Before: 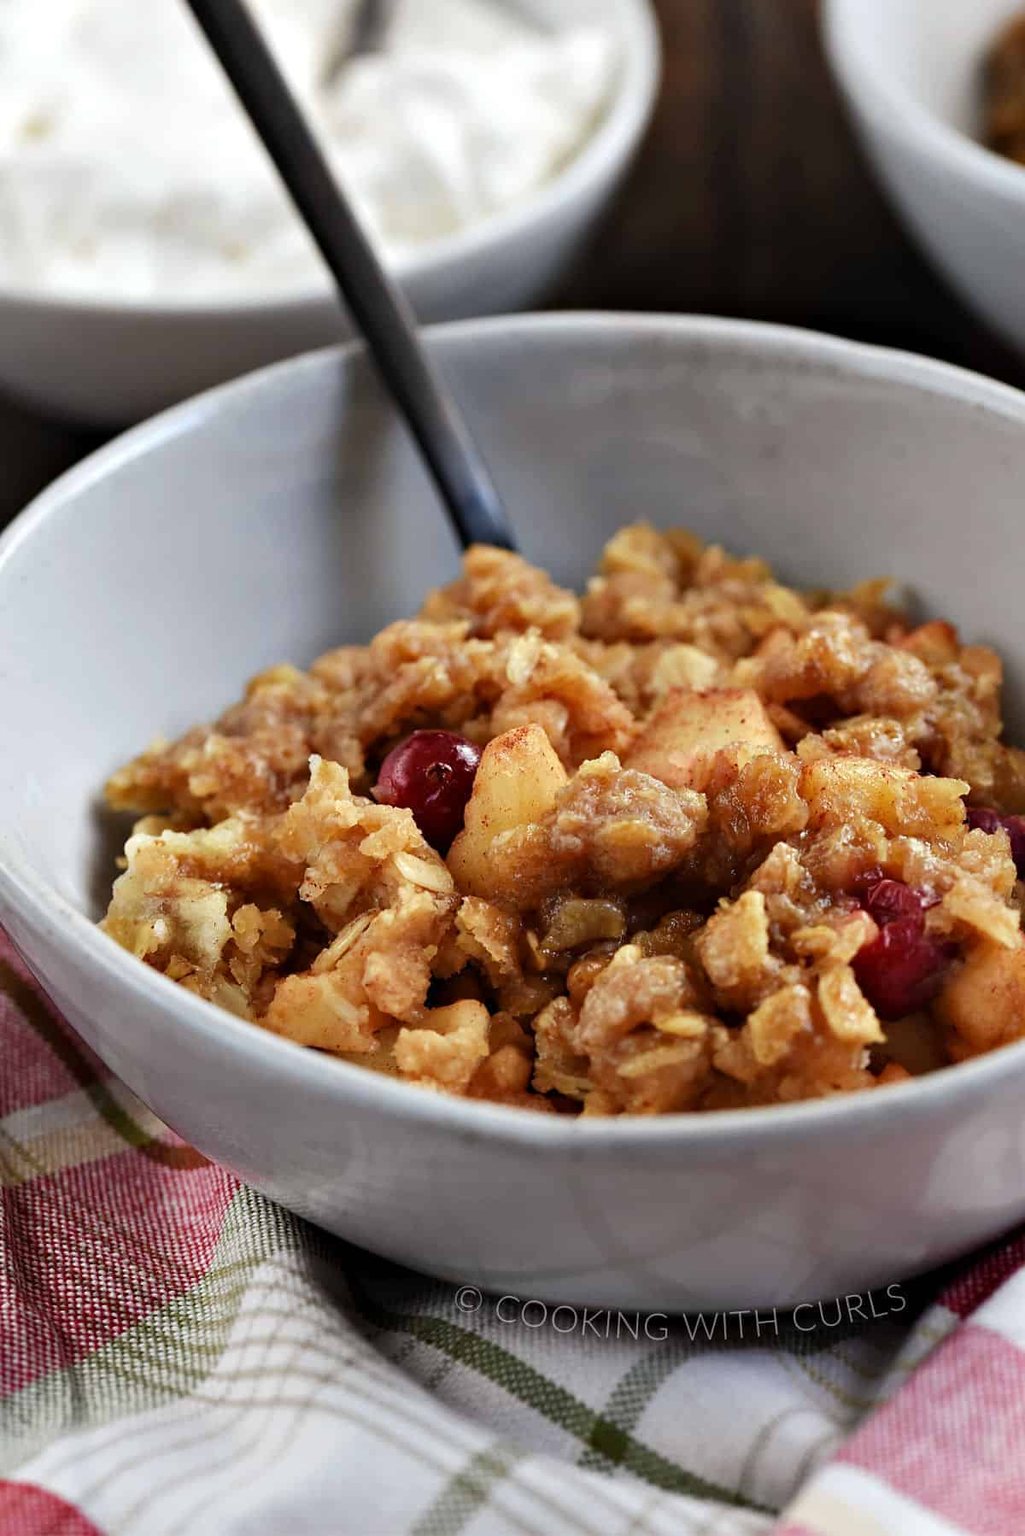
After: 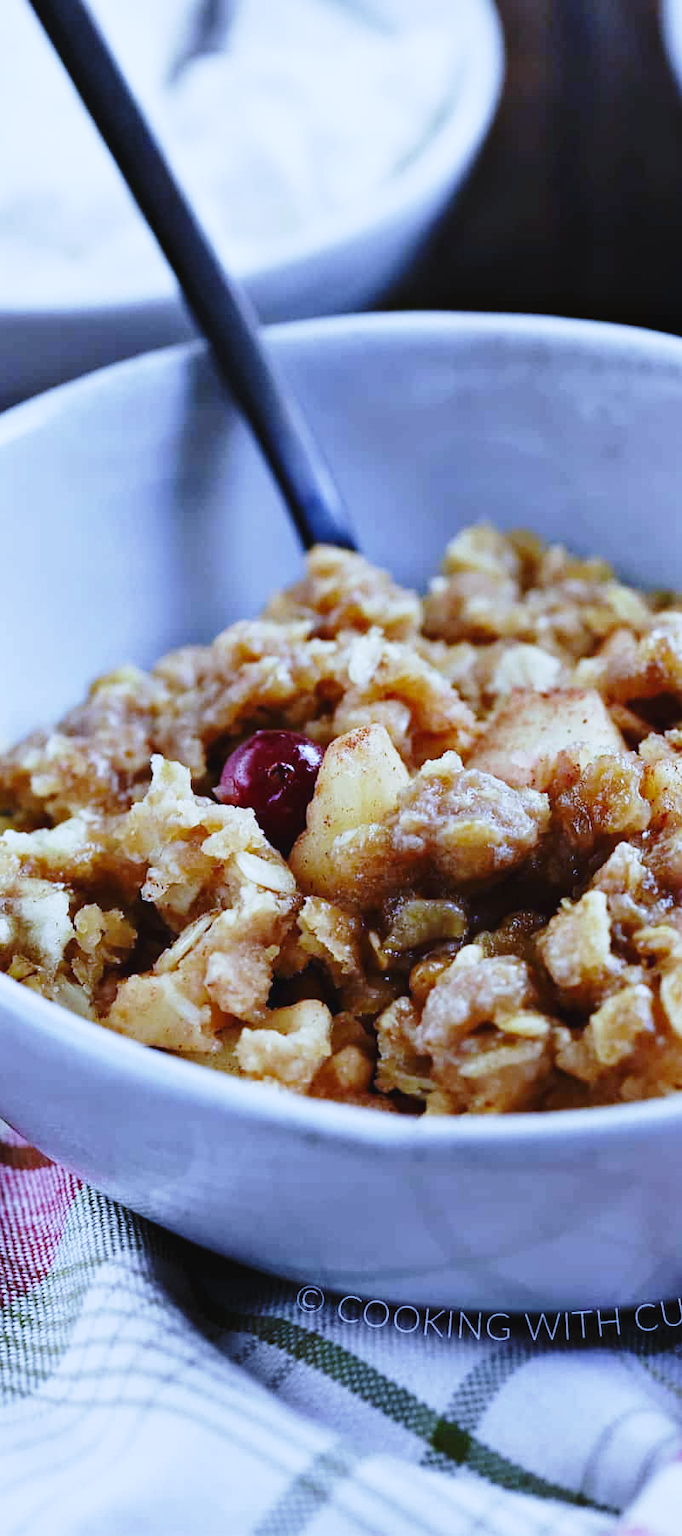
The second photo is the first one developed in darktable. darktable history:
base curve: curves: ch0 [(0, 0) (0.028, 0.03) (0.121, 0.232) (0.46, 0.748) (0.859, 0.968) (1, 1)], preserve colors none
crop: left 15.419%, right 17.914%
tone equalizer: on, module defaults
contrast brightness saturation: contrast -0.08, brightness -0.04, saturation -0.11
white balance: red 0.766, blue 1.537
